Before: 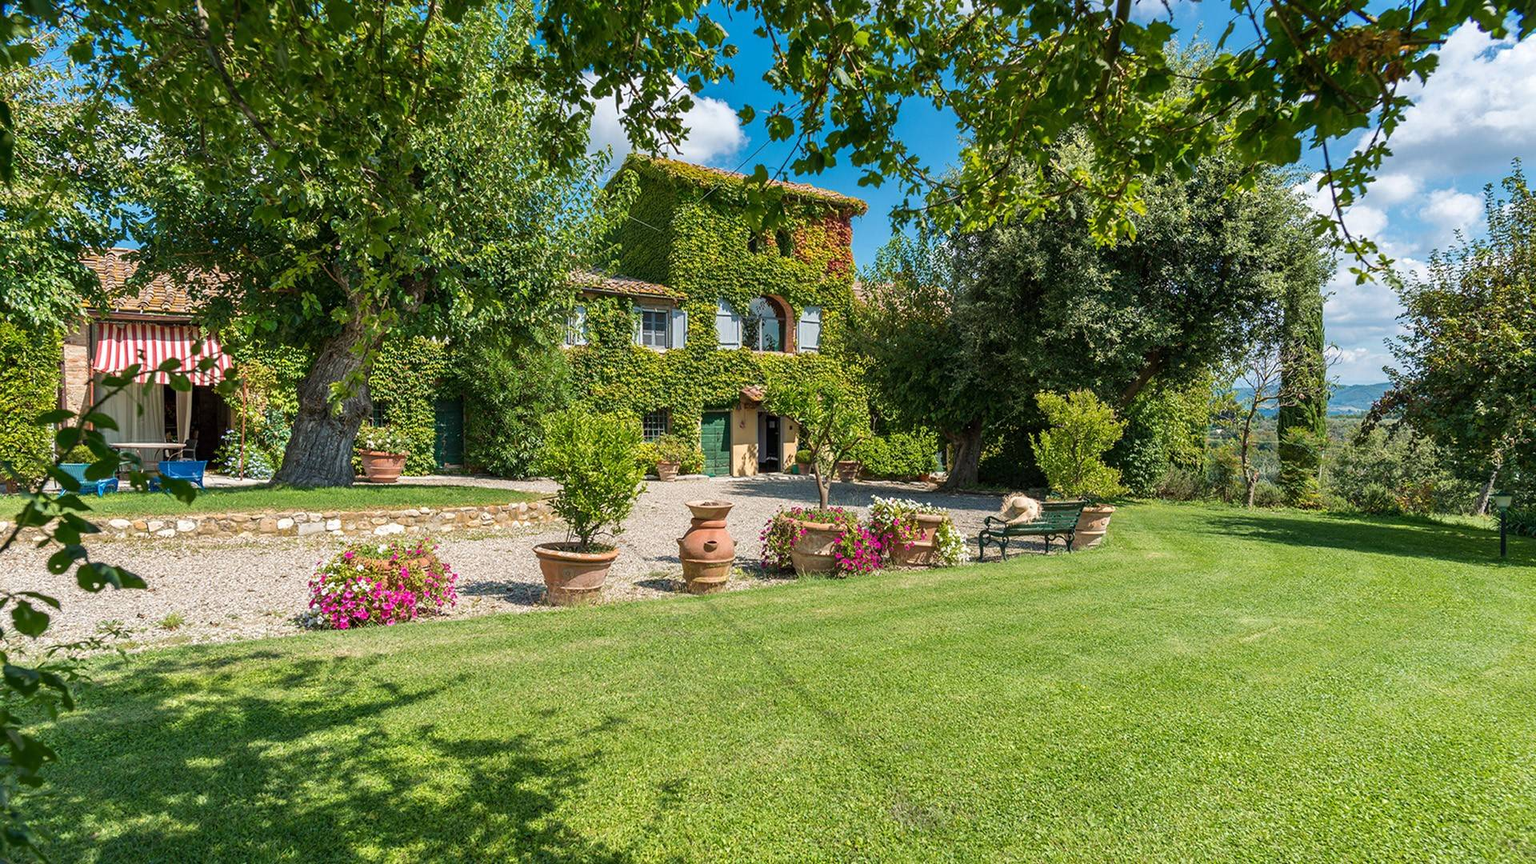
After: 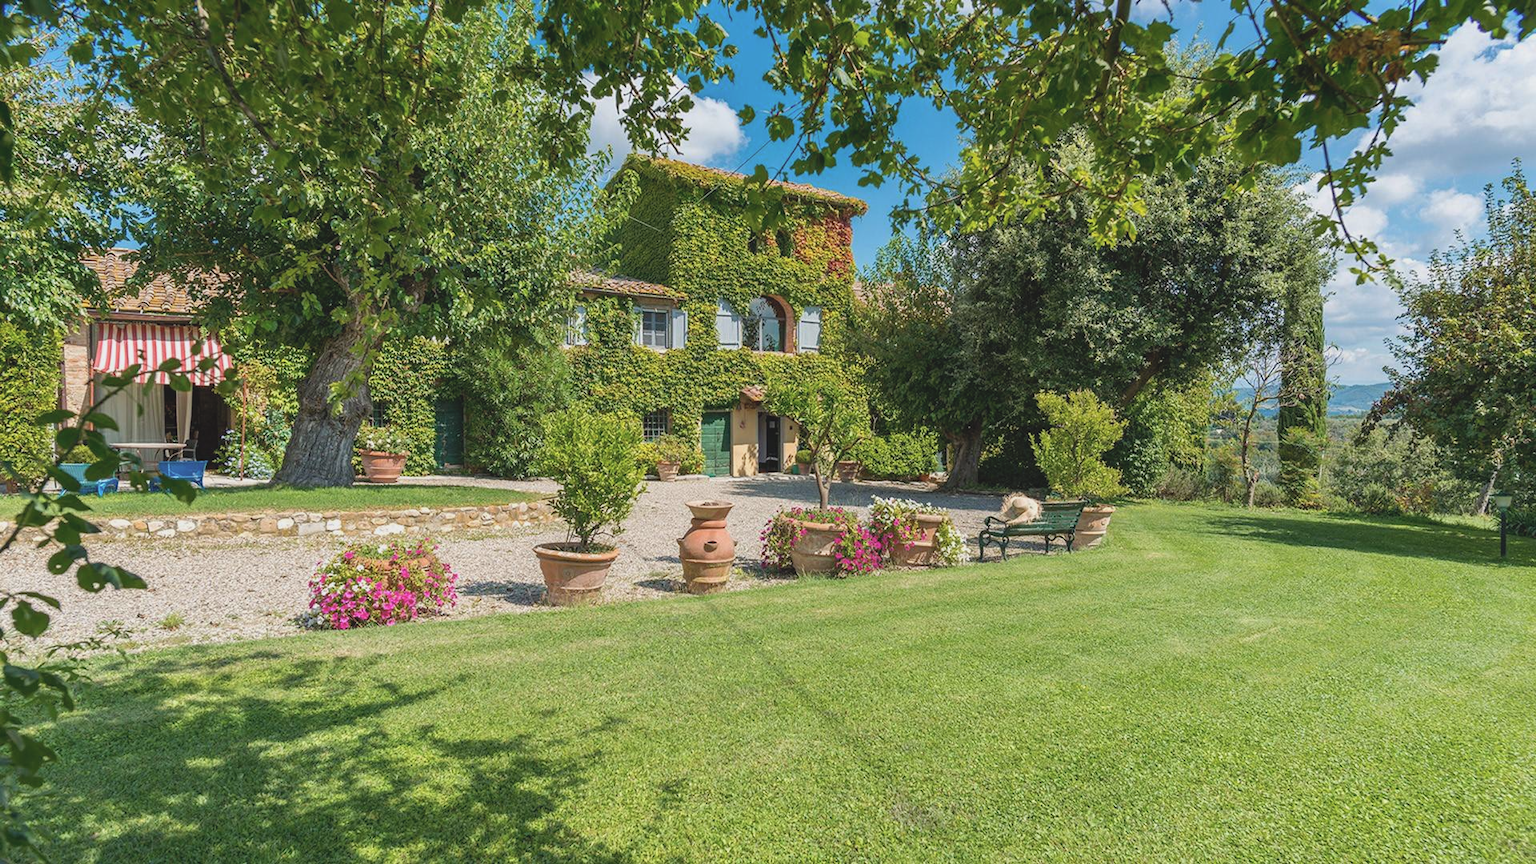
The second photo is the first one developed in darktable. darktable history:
contrast brightness saturation: contrast -0.141, brightness 0.052, saturation -0.121
